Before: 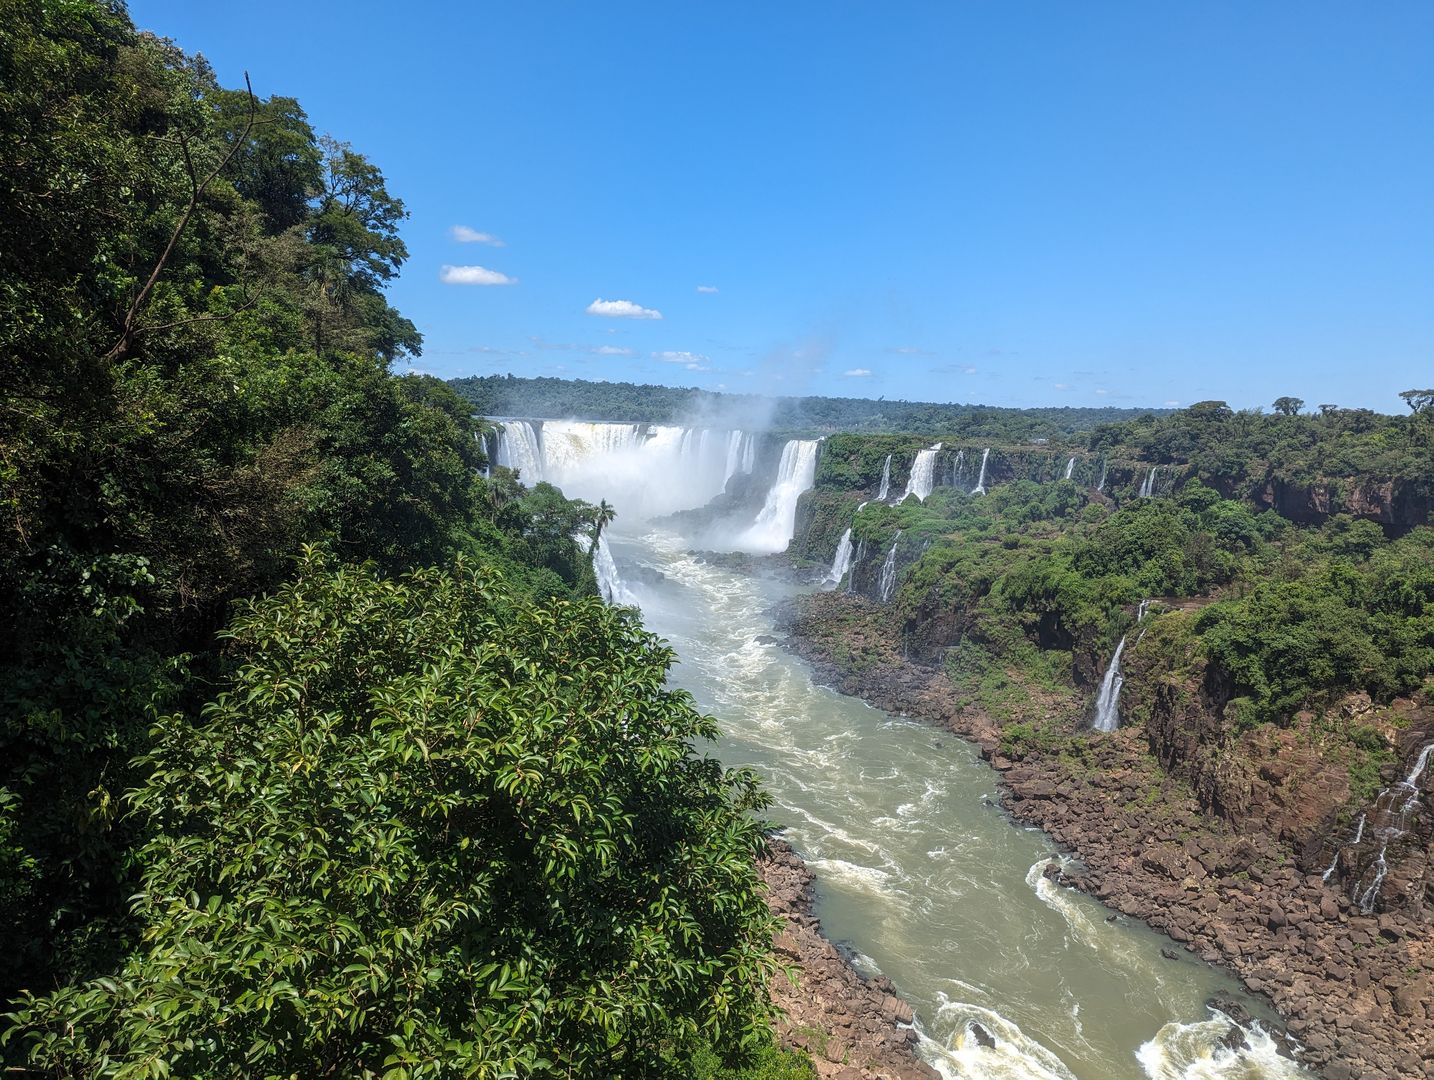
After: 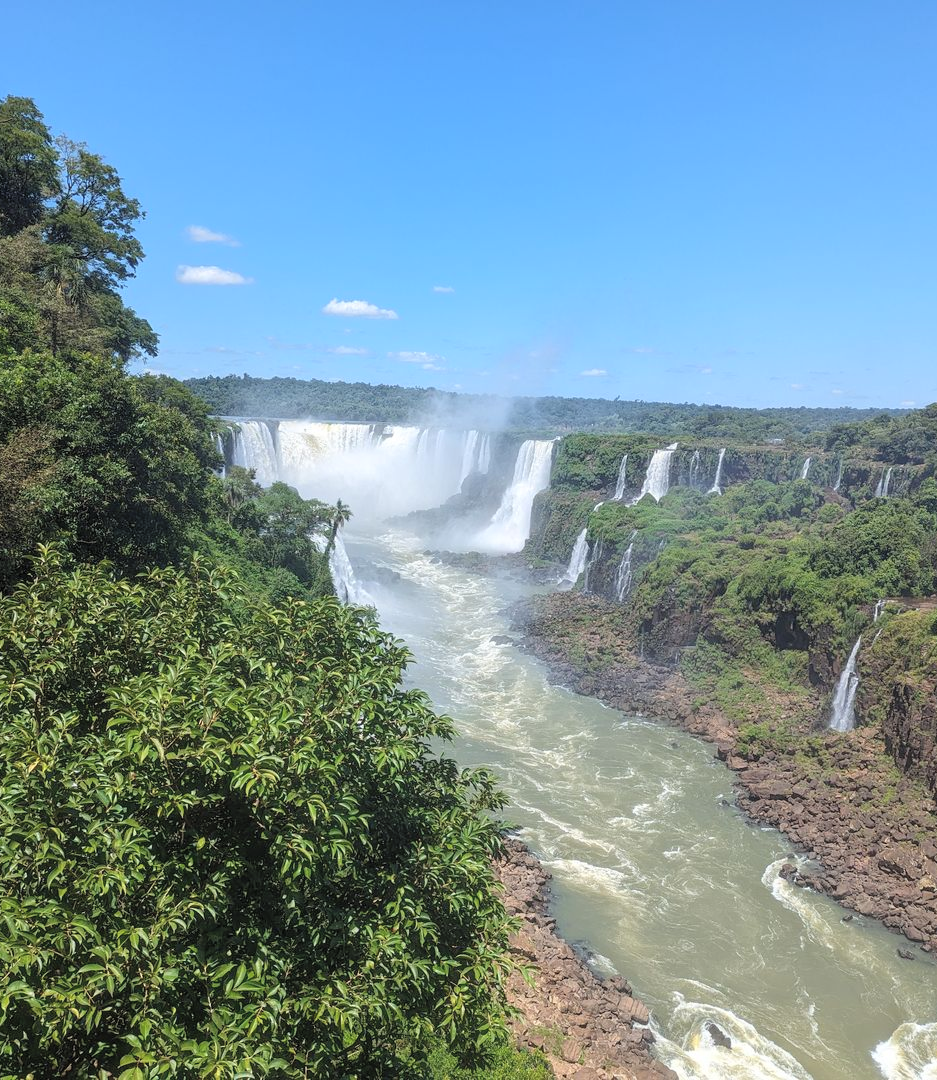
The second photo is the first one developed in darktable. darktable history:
contrast brightness saturation: brightness 0.144
crop and rotate: left 18.468%, right 16.166%
